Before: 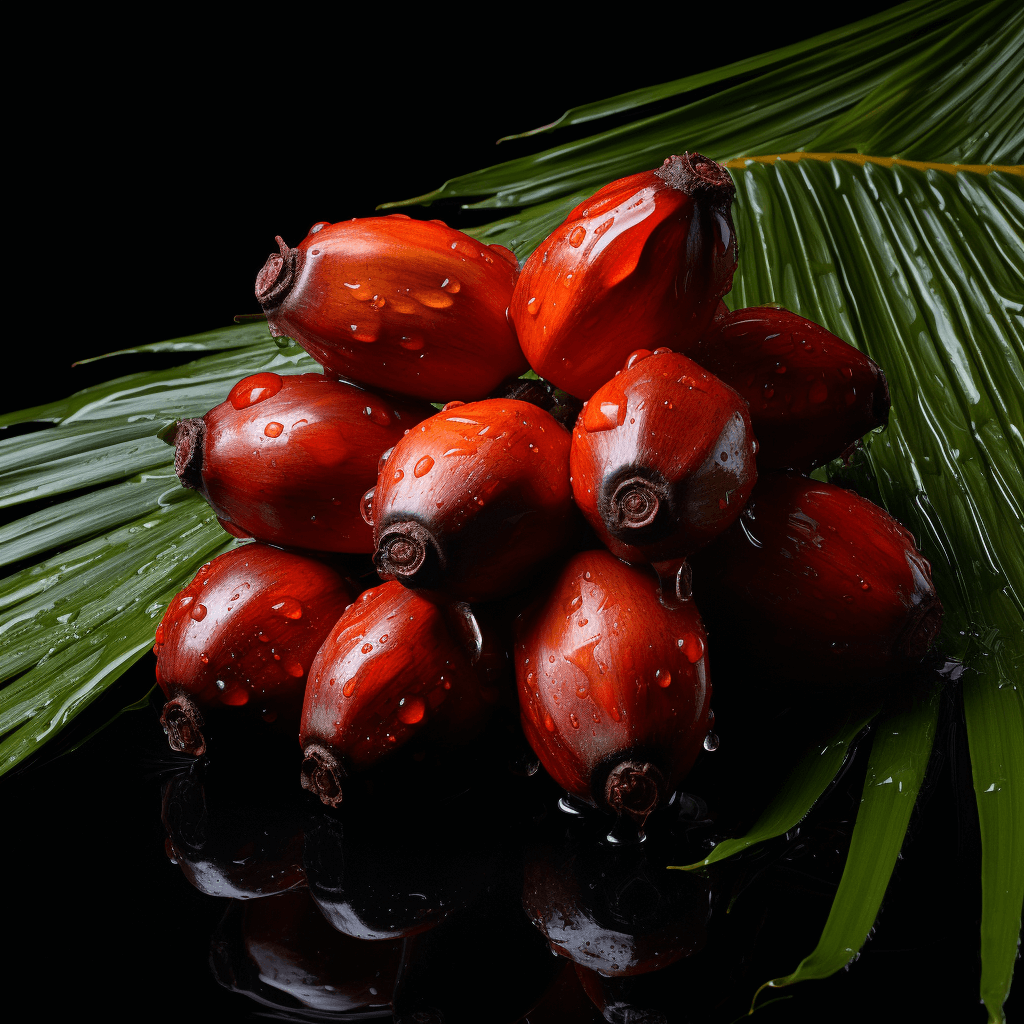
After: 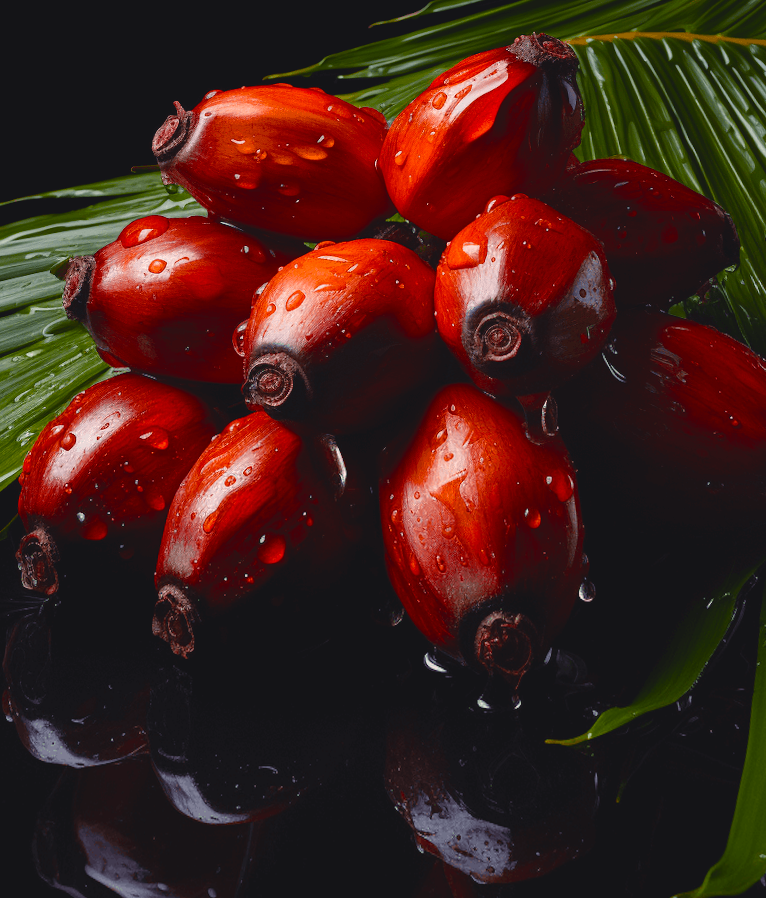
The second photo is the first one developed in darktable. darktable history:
rotate and perspective: rotation 0.72°, lens shift (vertical) -0.352, lens shift (horizontal) -0.051, crop left 0.152, crop right 0.859, crop top 0.019, crop bottom 0.964
color balance rgb: shadows lift › chroma 3%, shadows lift › hue 280.8°, power › hue 330°, highlights gain › chroma 3%, highlights gain › hue 75.6°, global offset › luminance 0.7%, perceptual saturation grading › global saturation 20%, perceptual saturation grading › highlights -25%, perceptual saturation grading › shadows 50%, global vibrance 20.33%
crop: left 3.305%, top 6.436%, right 6.389%, bottom 3.258%
exposure: compensate highlight preservation false
